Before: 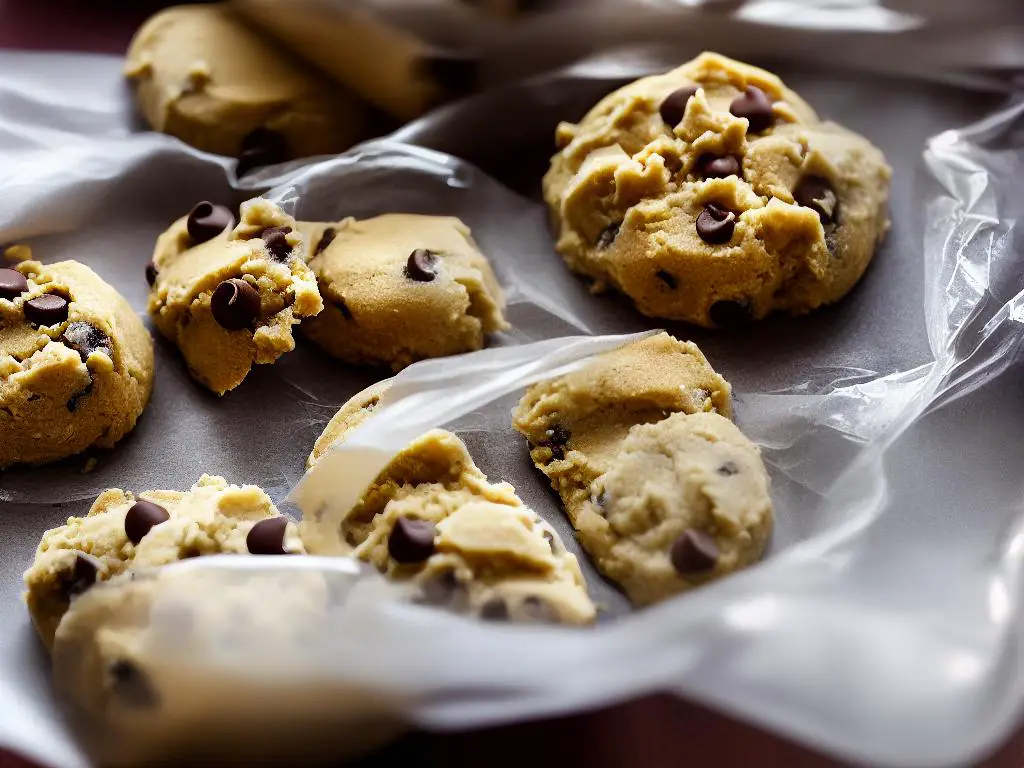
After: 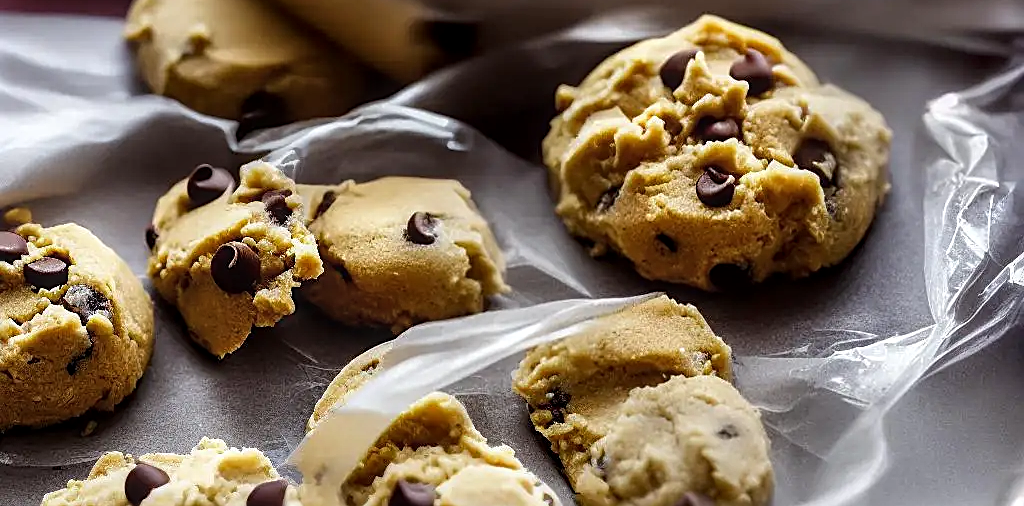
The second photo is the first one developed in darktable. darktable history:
local contrast: on, module defaults
crop and rotate: top 4.82%, bottom 29.187%
sharpen: on, module defaults
shadows and highlights: shadows 21, highlights -36.18, highlights color adjustment 89.44%, soften with gaussian
